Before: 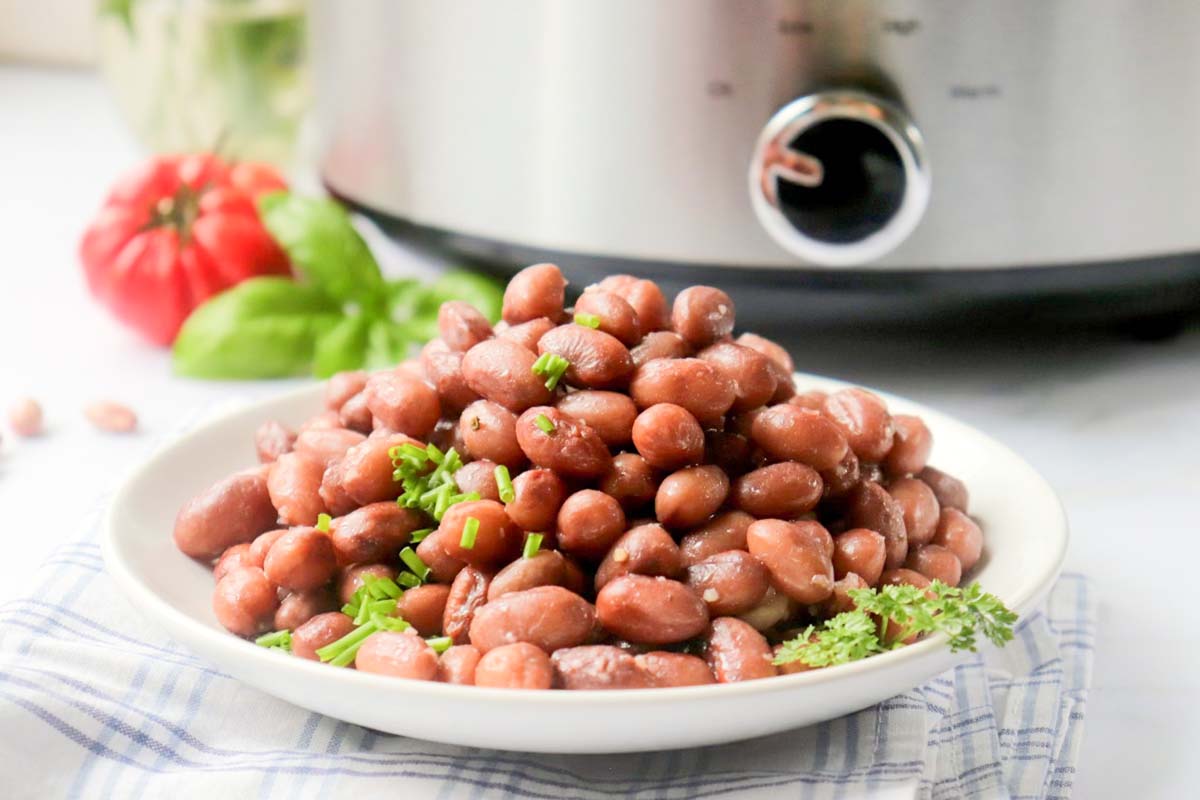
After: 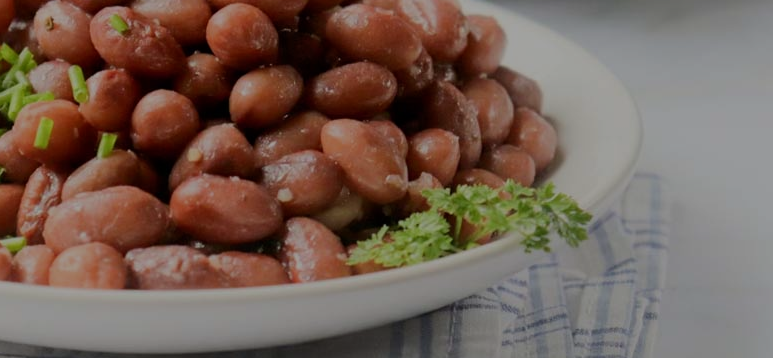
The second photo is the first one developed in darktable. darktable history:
crop and rotate: left 35.509%, top 50.238%, bottom 4.934%
exposure: exposure -1.468 EV, compensate highlight preservation false
